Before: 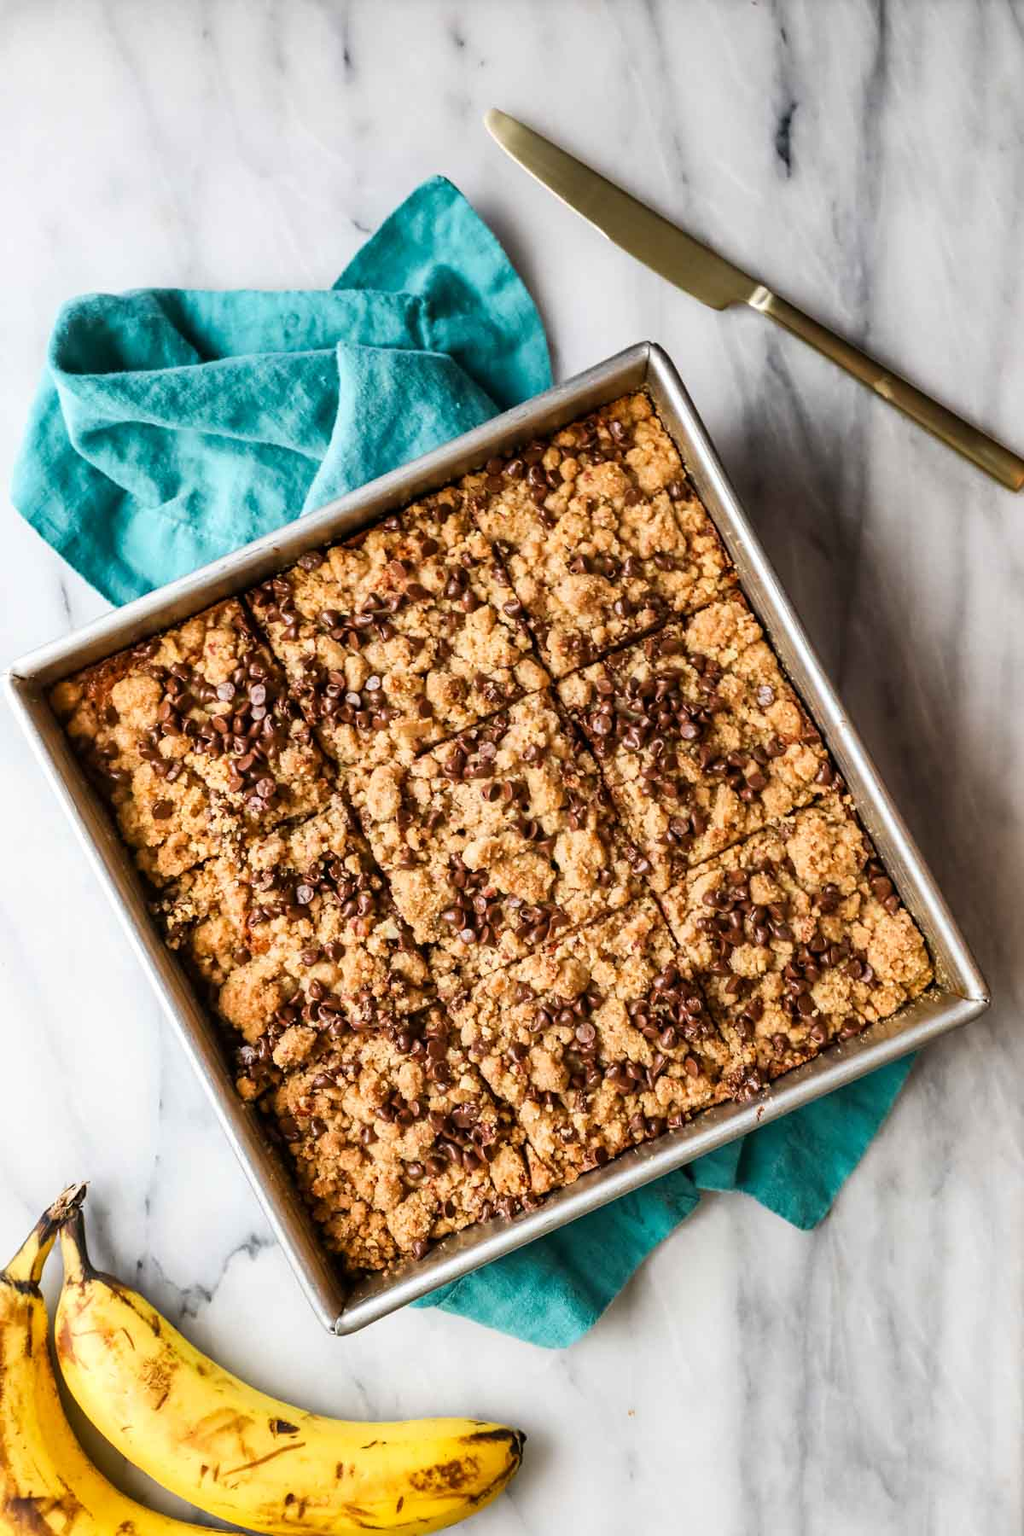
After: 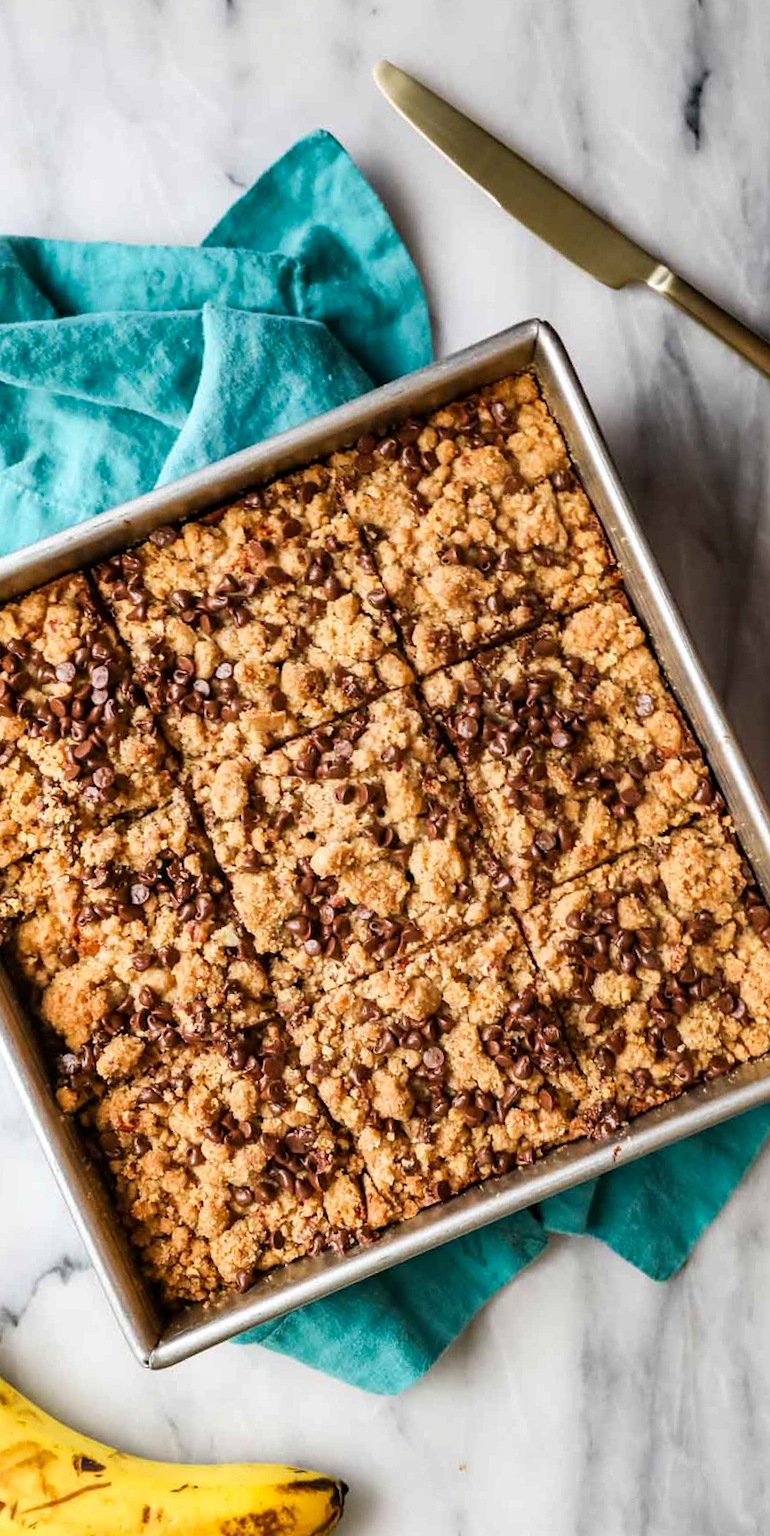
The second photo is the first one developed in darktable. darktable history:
crop and rotate: angle -2.83°, left 14.12%, top 0.031%, right 10.724%, bottom 0.088%
haze removal: strength 0.086, compatibility mode true, adaptive false
